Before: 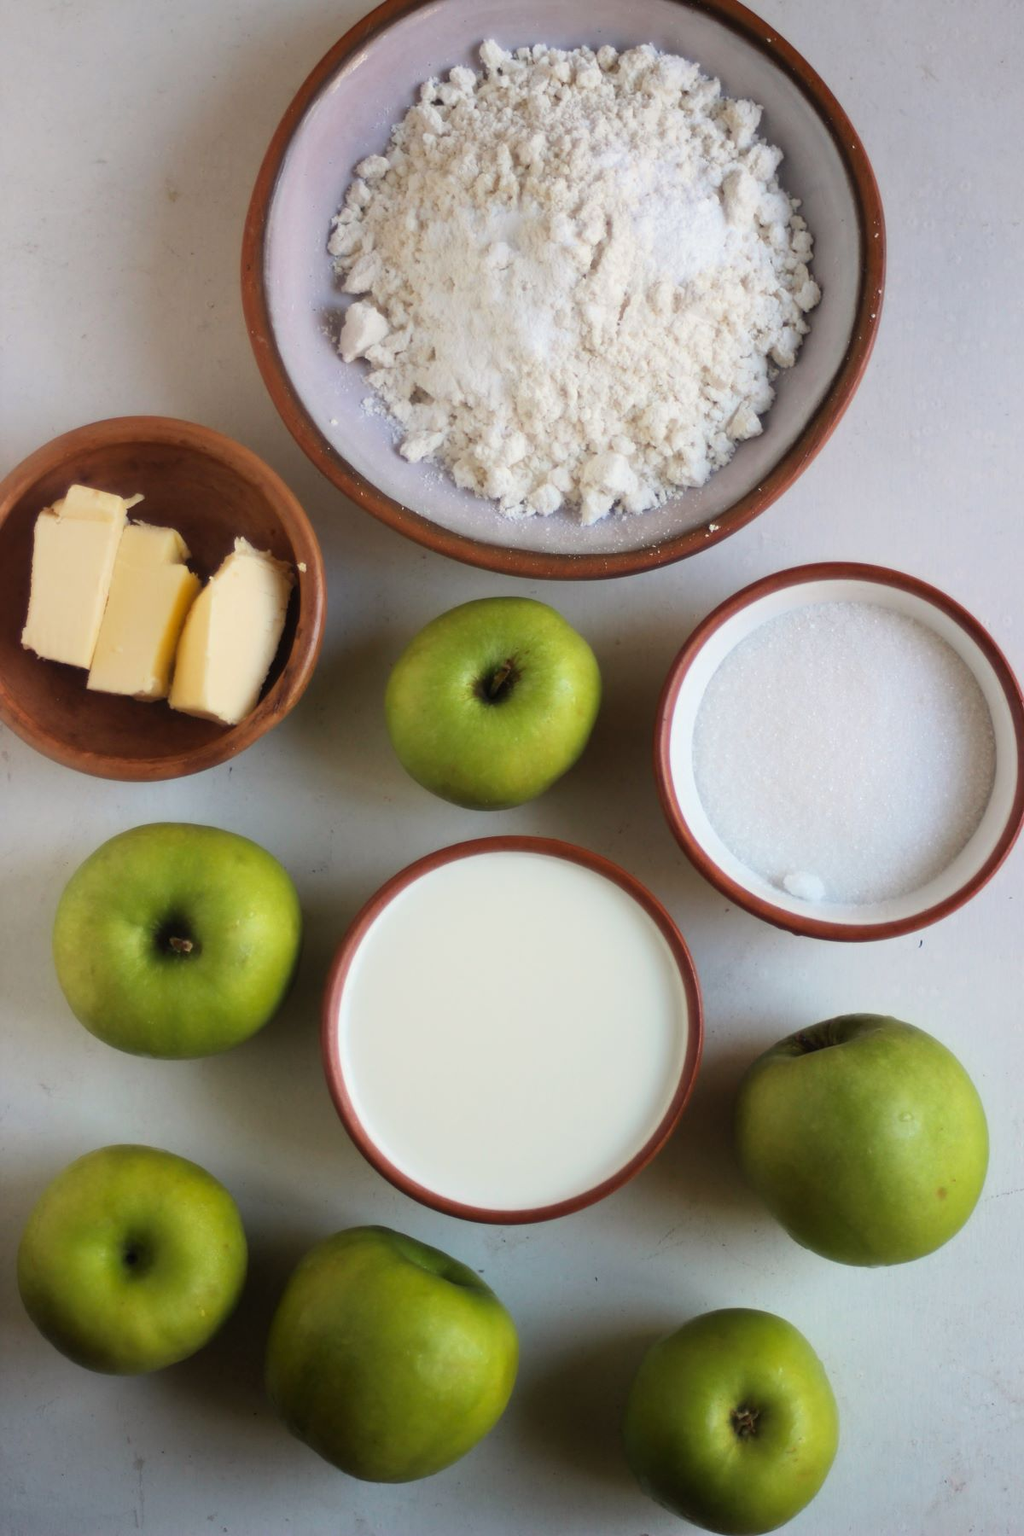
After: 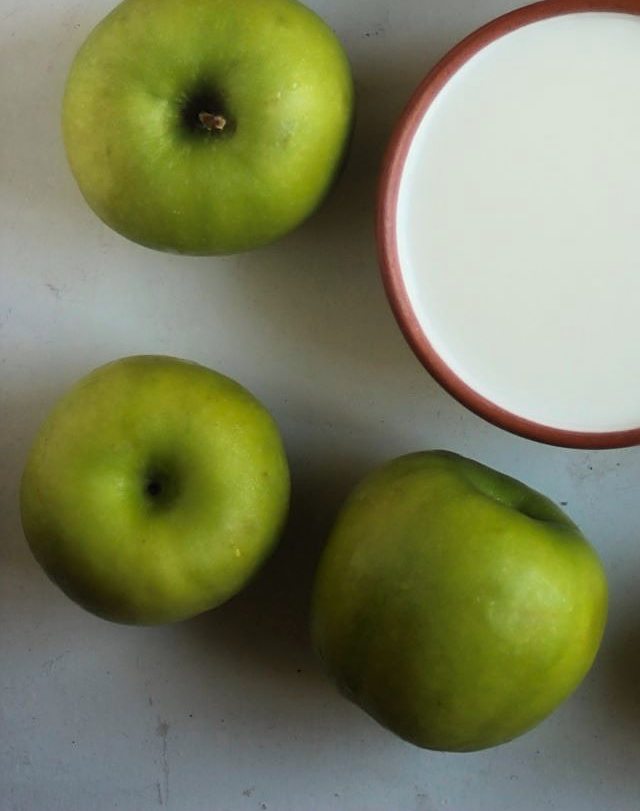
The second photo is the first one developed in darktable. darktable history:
crop and rotate: top 54.778%, right 46.61%, bottom 0.159%
white balance: red 0.978, blue 0.999
sharpen: on, module defaults
